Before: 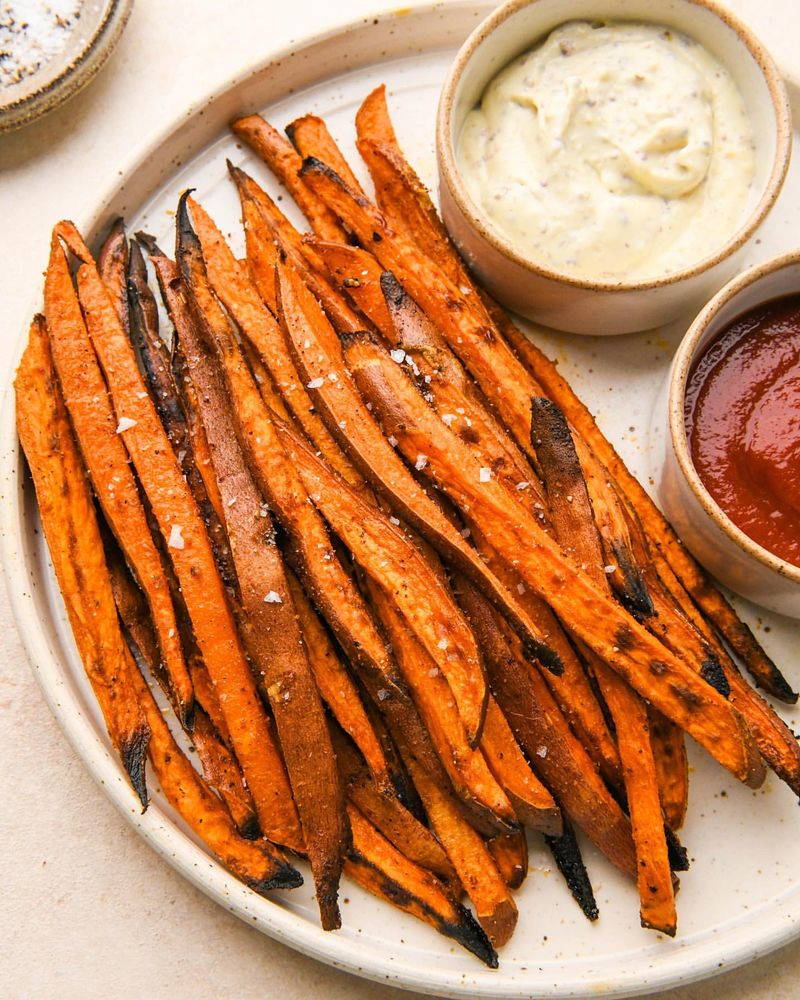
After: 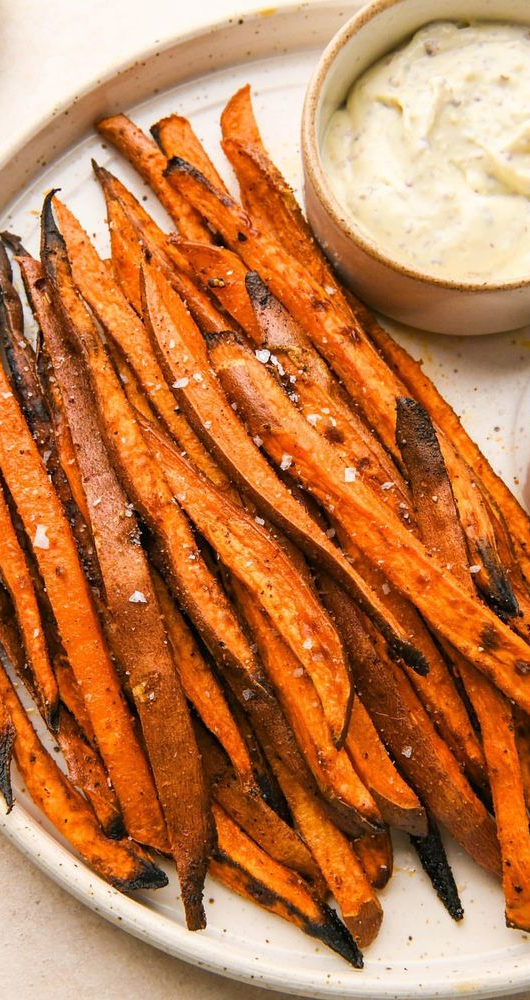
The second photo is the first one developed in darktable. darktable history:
crop: left 16.977%, right 16.711%
